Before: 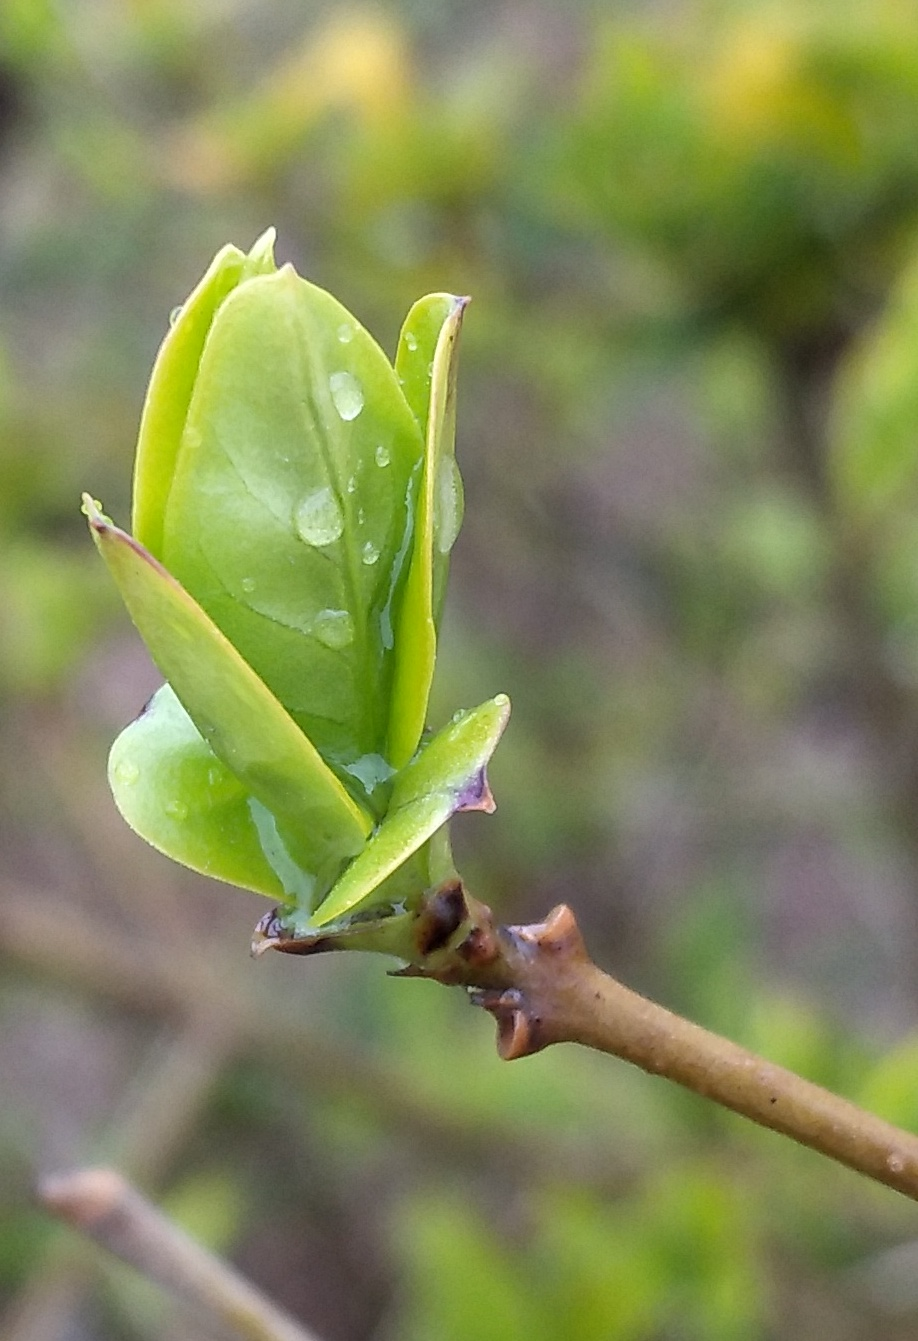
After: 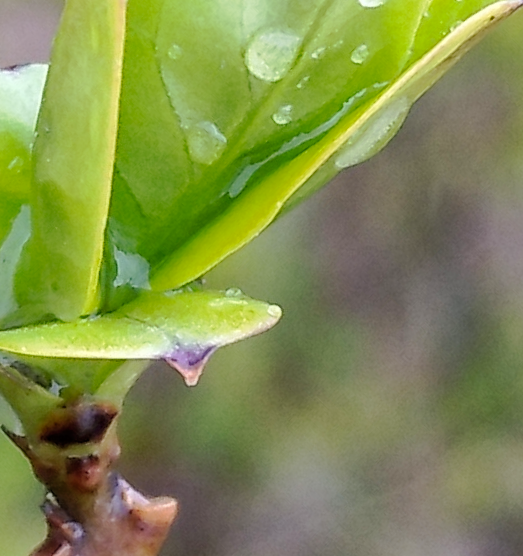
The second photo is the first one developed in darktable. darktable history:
crop and rotate: angle -44.47°, top 16.306%, right 1.008%, bottom 11.65%
shadows and highlights: shadows 25.56, highlights -25.42
tone curve: curves: ch0 [(0.003, 0) (0.066, 0.023) (0.149, 0.094) (0.264, 0.238) (0.395, 0.401) (0.517, 0.553) (0.716, 0.743) (0.813, 0.846) (1, 1)]; ch1 [(0, 0) (0.164, 0.115) (0.337, 0.332) (0.39, 0.398) (0.464, 0.461) (0.501, 0.5) (0.521, 0.529) (0.571, 0.588) (0.652, 0.681) (0.733, 0.749) (0.811, 0.796) (1, 1)]; ch2 [(0, 0) (0.337, 0.382) (0.464, 0.476) (0.501, 0.502) (0.527, 0.54) (0.556, 0.567) (0.6, 0.59) (0.687, 0.675) (1, 1)], preserve colors none
